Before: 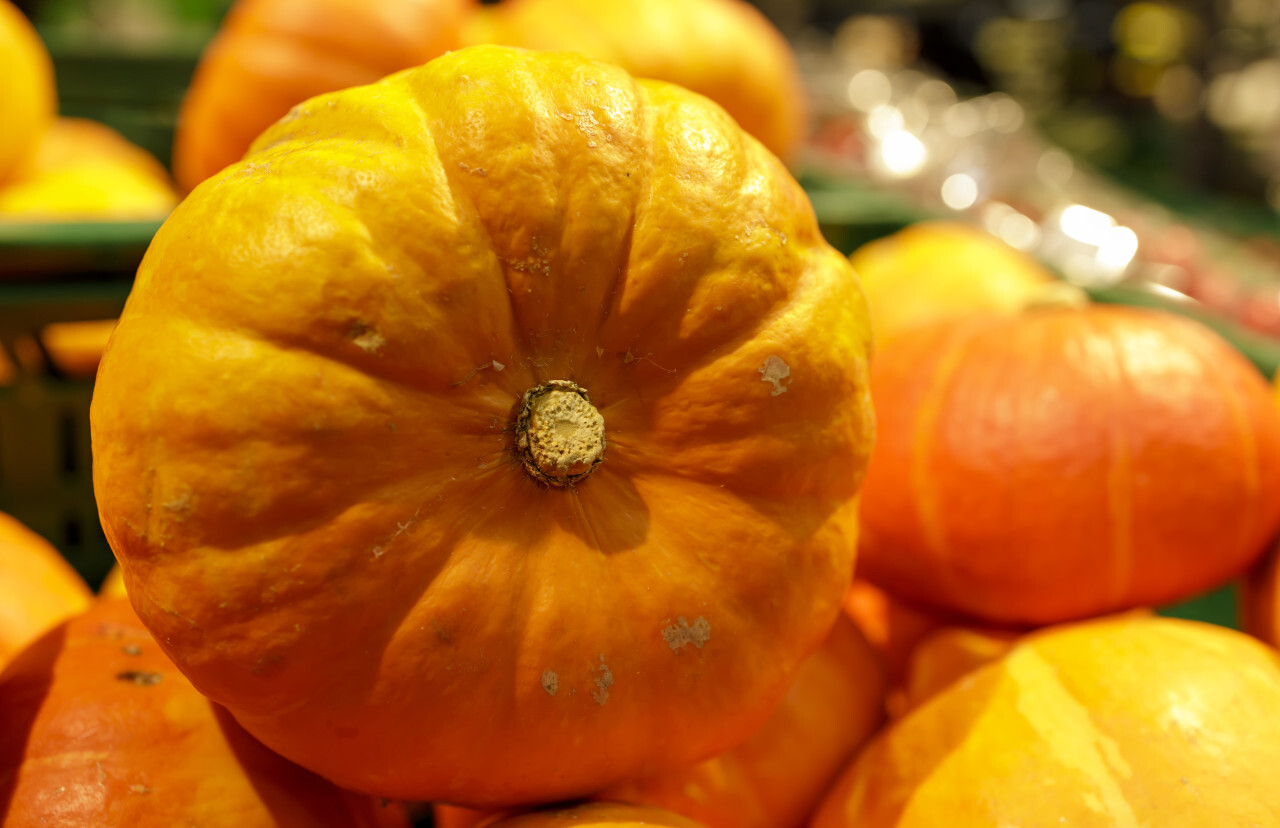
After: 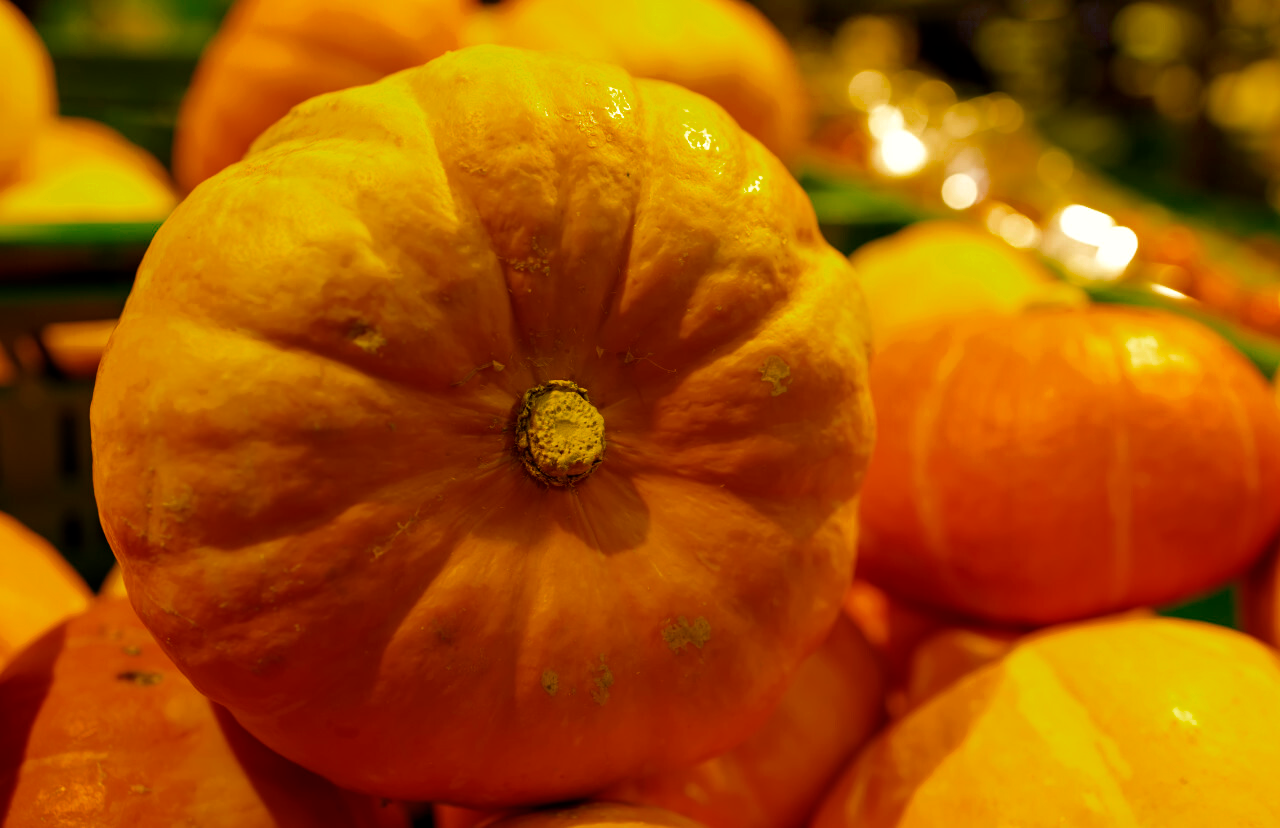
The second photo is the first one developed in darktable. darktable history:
color balance rgb: shadows lift › luminance -21.587%, shadows lift › chroma 8.996%, shadows lift › hue 284.64°, highlights gain › luminance 5.591%, highlights gain › chroma 1.274%, highlights gain › hue 89.32°, linear chroma grading › global chroma 19.626%, perceptual saturation grading › global saturation 36.369%, perceptual saturation grading › shadows 34.524%, perceptual brilliance grading › global brilliance 2.755%, perceptual brilliance grading › highlights -3.292%, perceptual brilliance grading › shadows 3.318%, saturation formula JzAzBz (2021)
